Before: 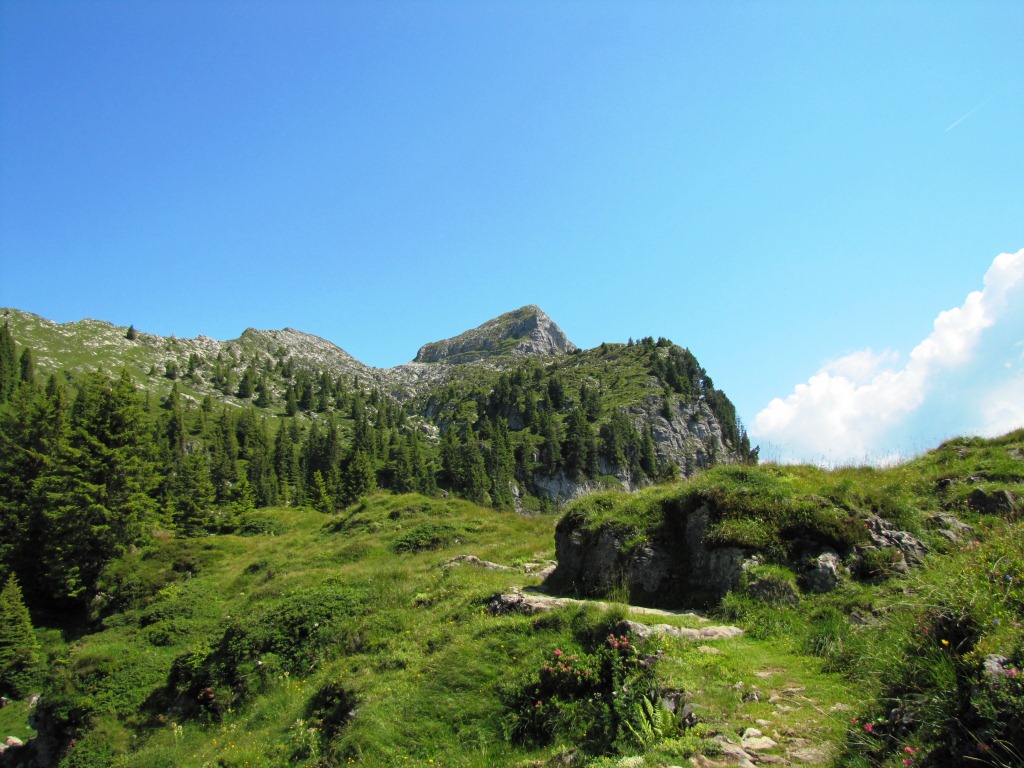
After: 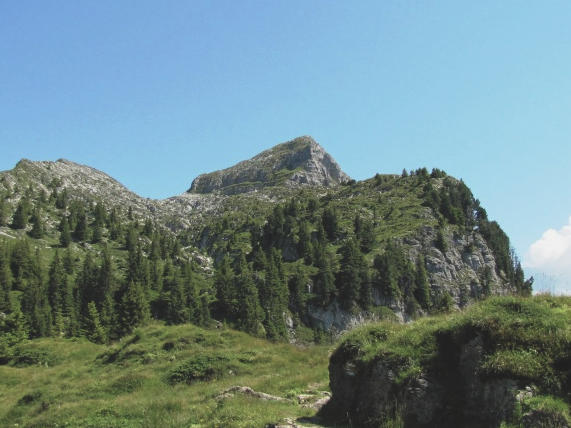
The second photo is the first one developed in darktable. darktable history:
white balance: red 1, blue 1
crop and rotate: left 22.13%, top 22.054%, right 22.026%, bottom 22.102%
color balance: input saturation 80.07%
exposure: black level correction -0.014, exposure -0.193 EV, compensate highlight preservation false
